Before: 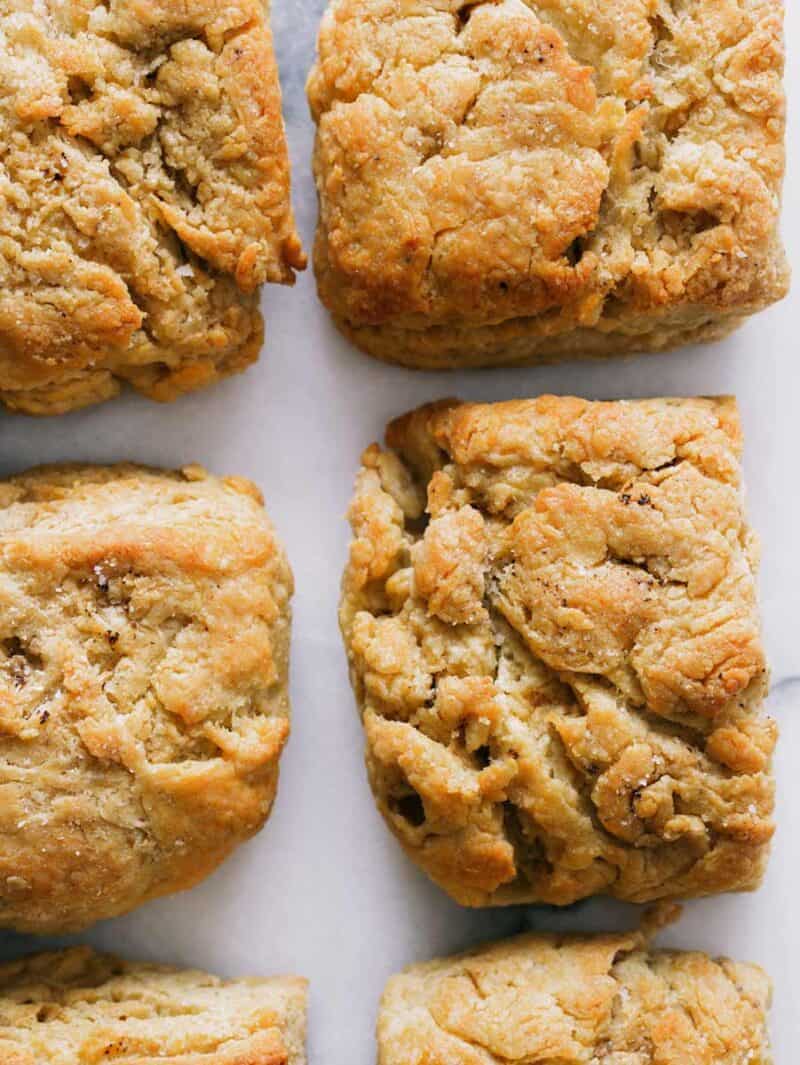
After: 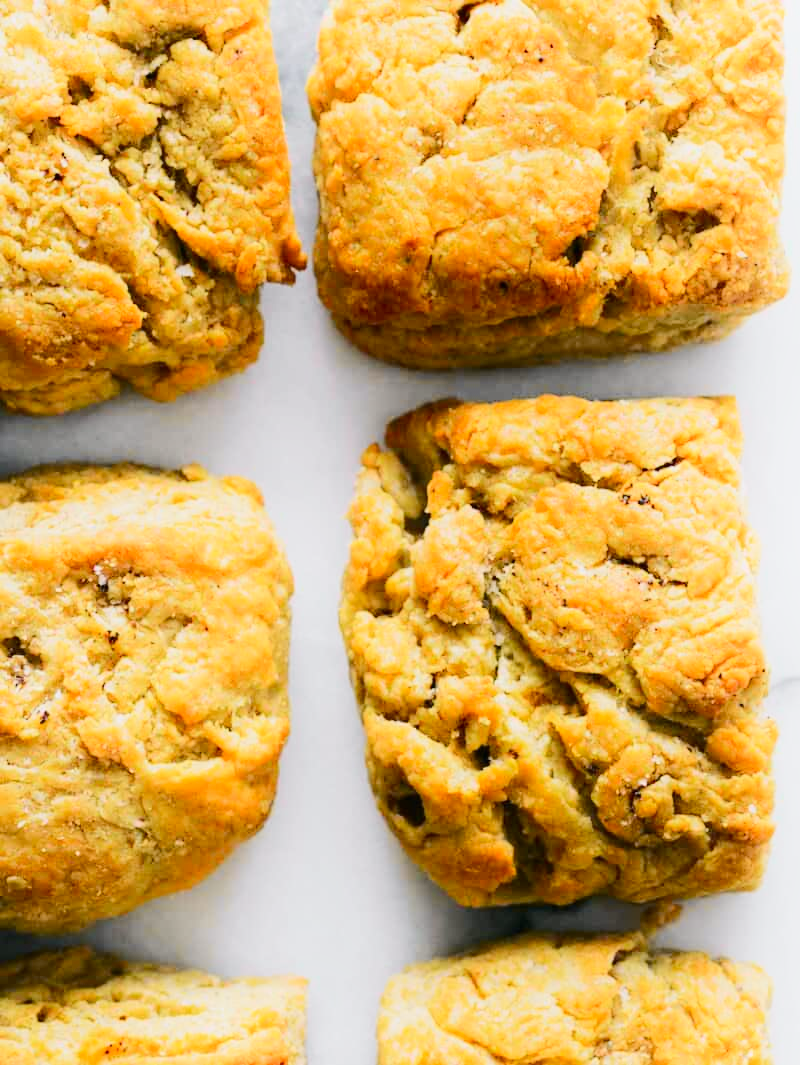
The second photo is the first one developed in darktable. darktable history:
tone curve: curves: ch0 [(0, 0) (0.11, 0.081) (0.256, 0.259) (0.398, 0.475) (0.498, 0.611) (0.65, 0.757) (0.835, 0.883) (1, 0.961)]; ch1 [(0, 0) (0.346, 0.307) (0.408, 0.369) (0.453, 0.457) (0.482, 0.479) (0.502, 0.498) (0.521, 0.51) (0.553, 0.554) (0.618, 0.65) (0.693, 0.727) (1, 1)]; ch2 [(0, 0) (0.366, 0.337) (0.434, 0.46) (0.485, 0.494) (0.5, 0.494) (0.511, 0.508) (0.537, 0.55) (0.579, 0.599) (0.621, 0.693) (1, 1)], color space Lab, independent channels, preserve colors none
shadows and highlights: shadows -23.56, highlights 45.61, soften with gaussian
